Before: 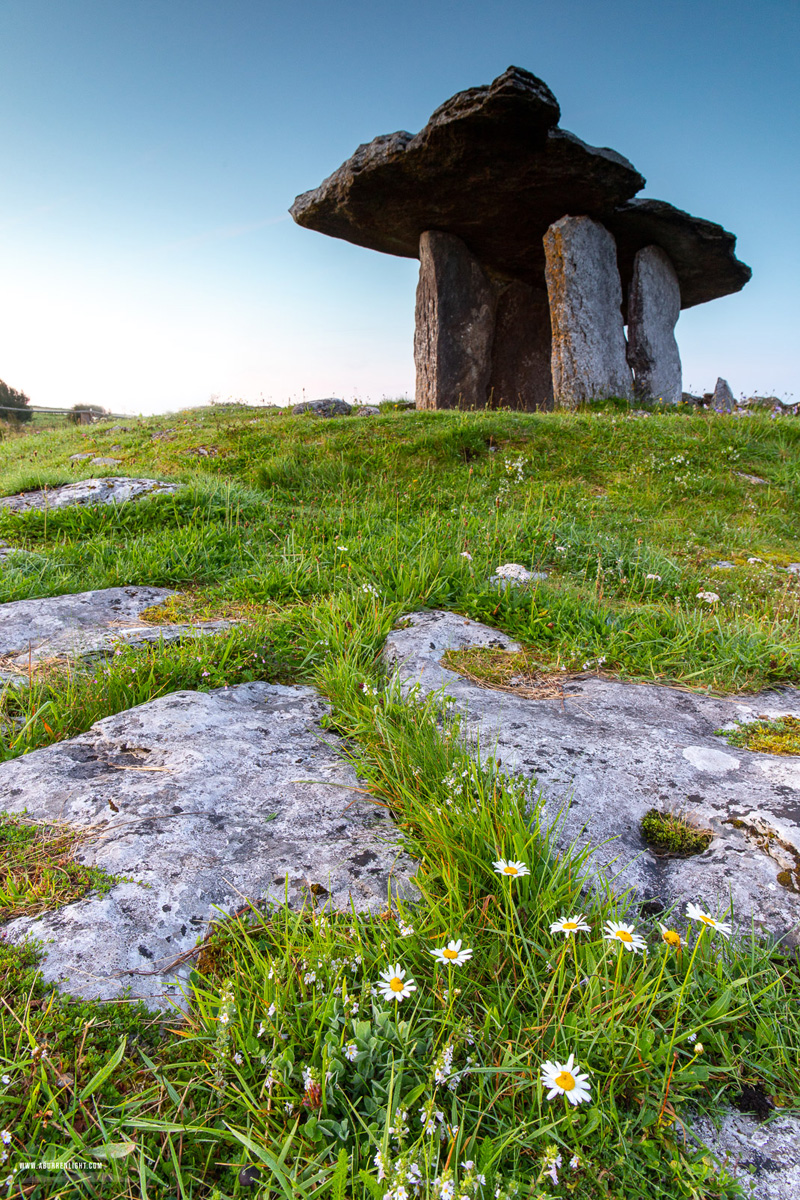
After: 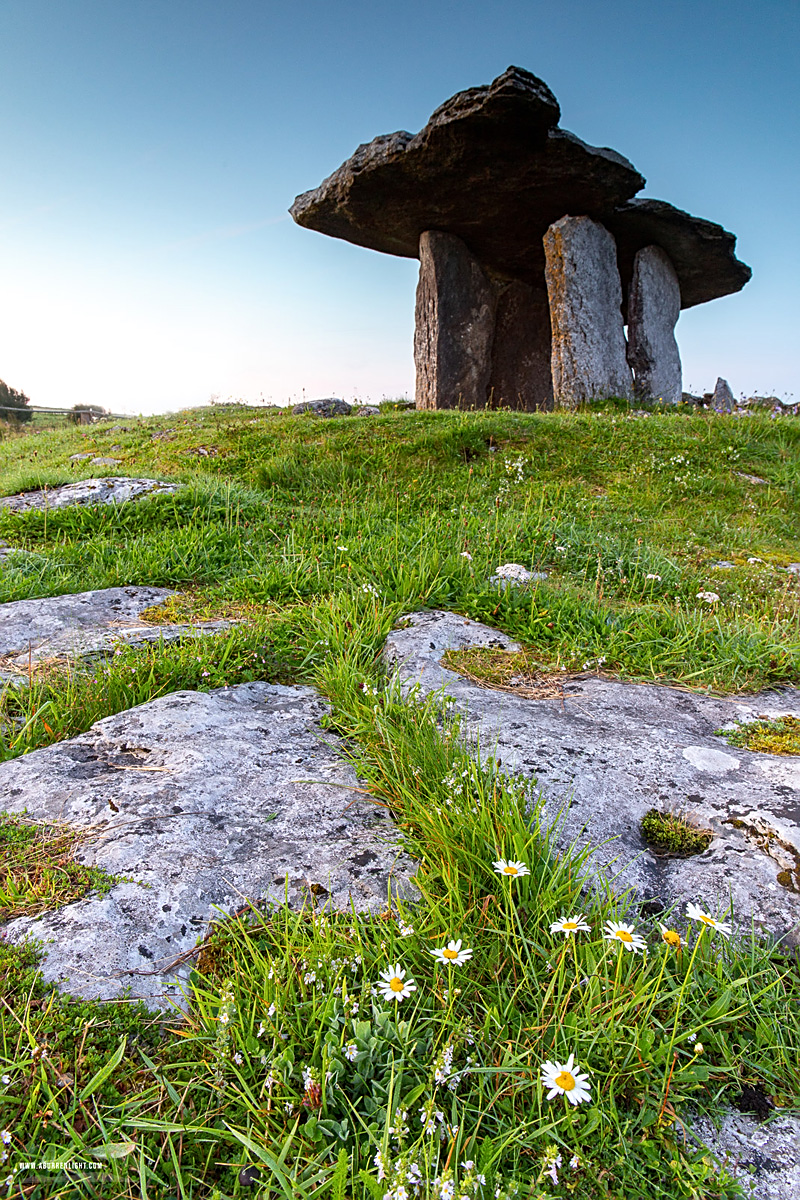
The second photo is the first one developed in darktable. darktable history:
sharpen: radius 1.925
